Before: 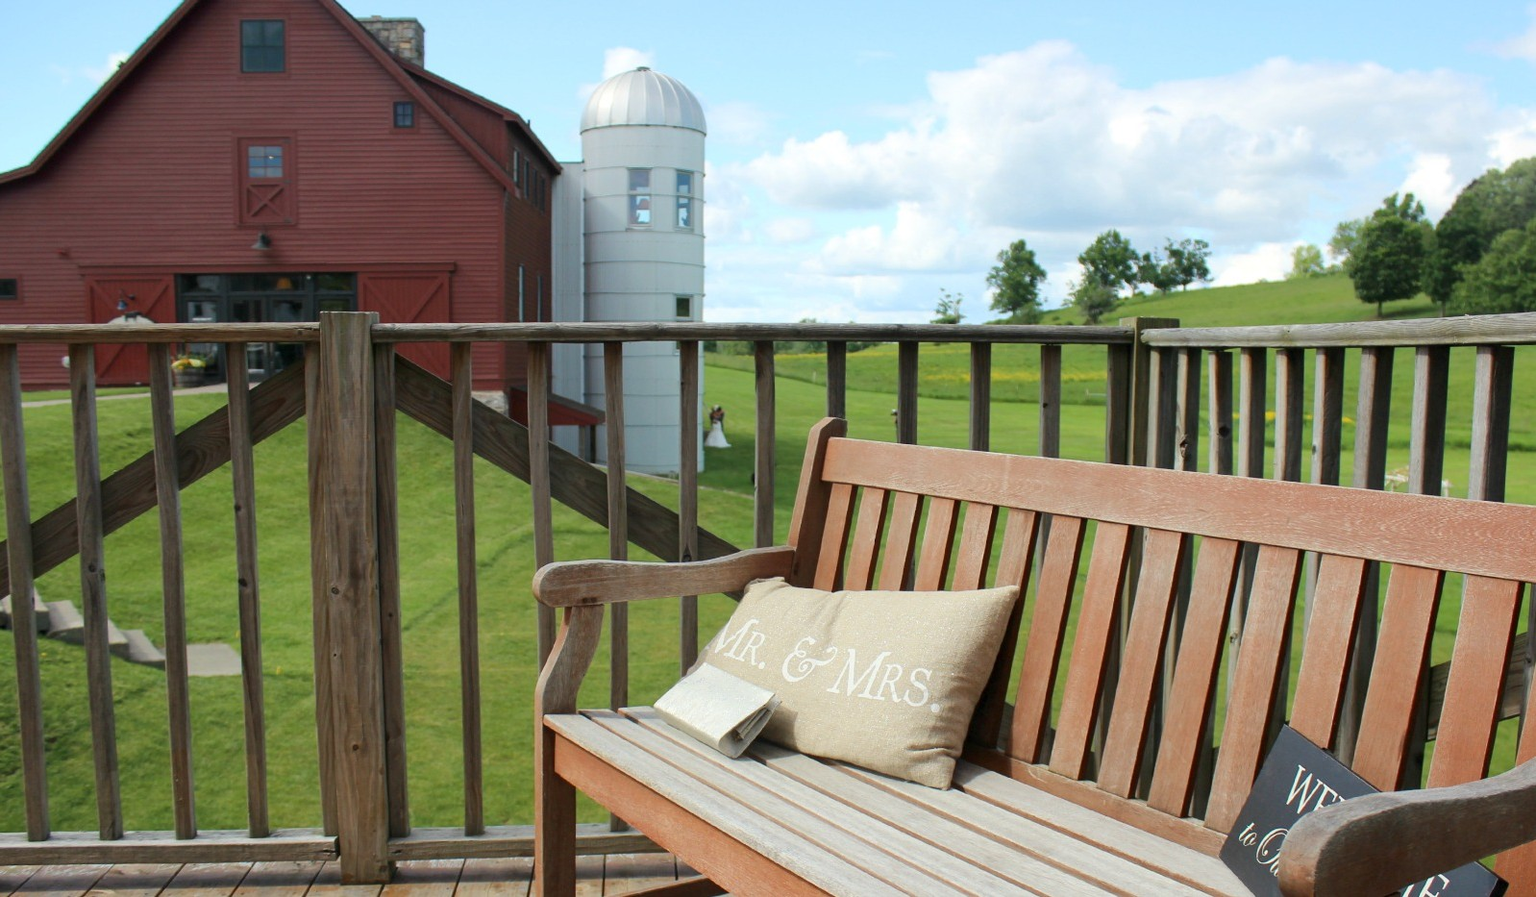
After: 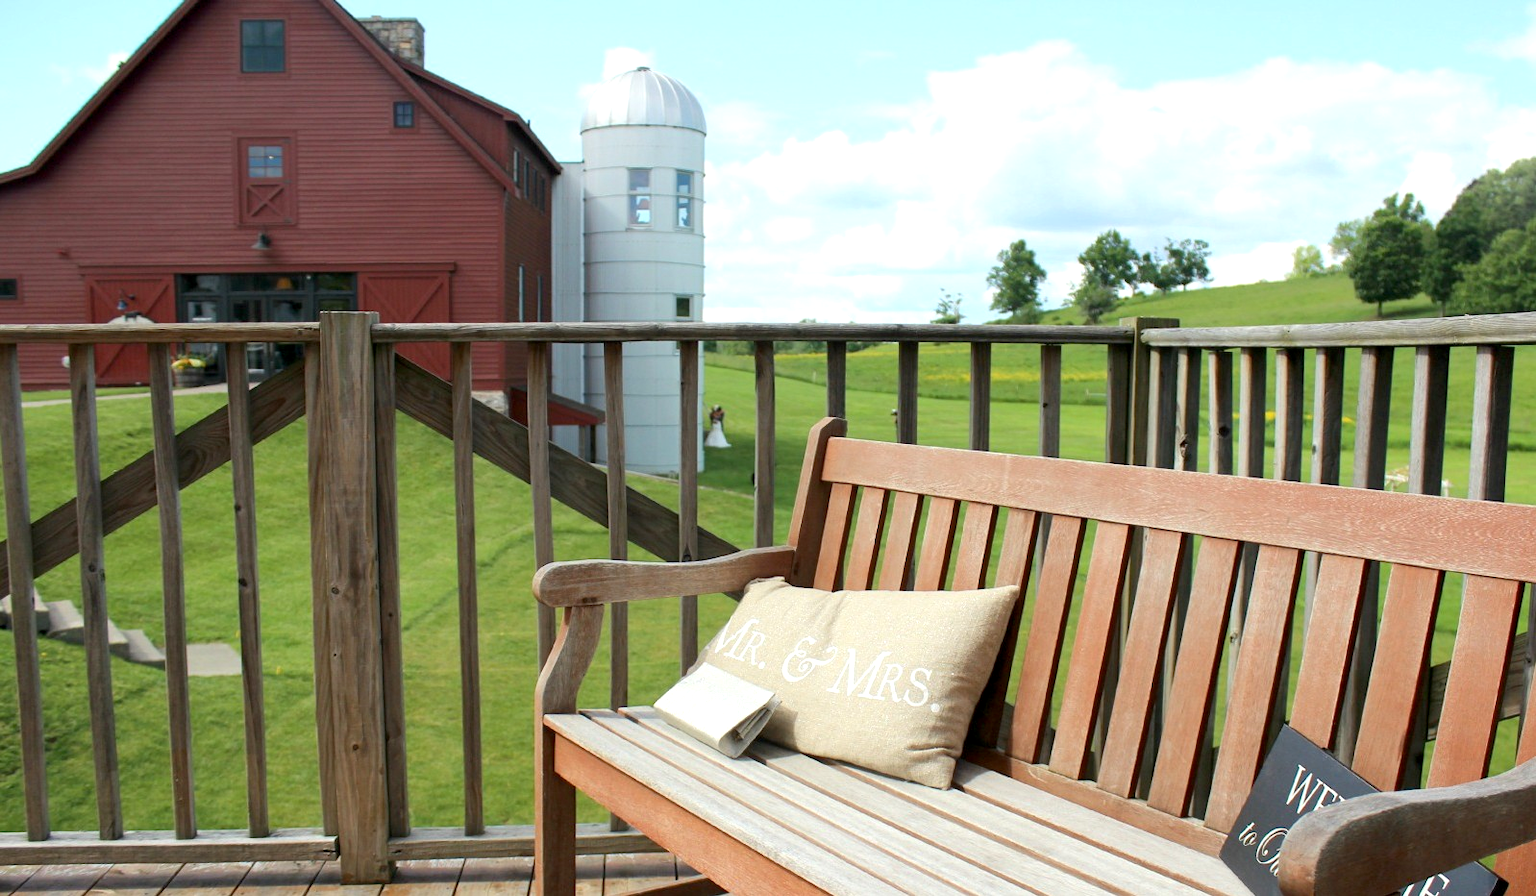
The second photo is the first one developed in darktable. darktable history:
exposure: black level correction 0.003, exposure 0.386 EV, compensate highlight preservation false
